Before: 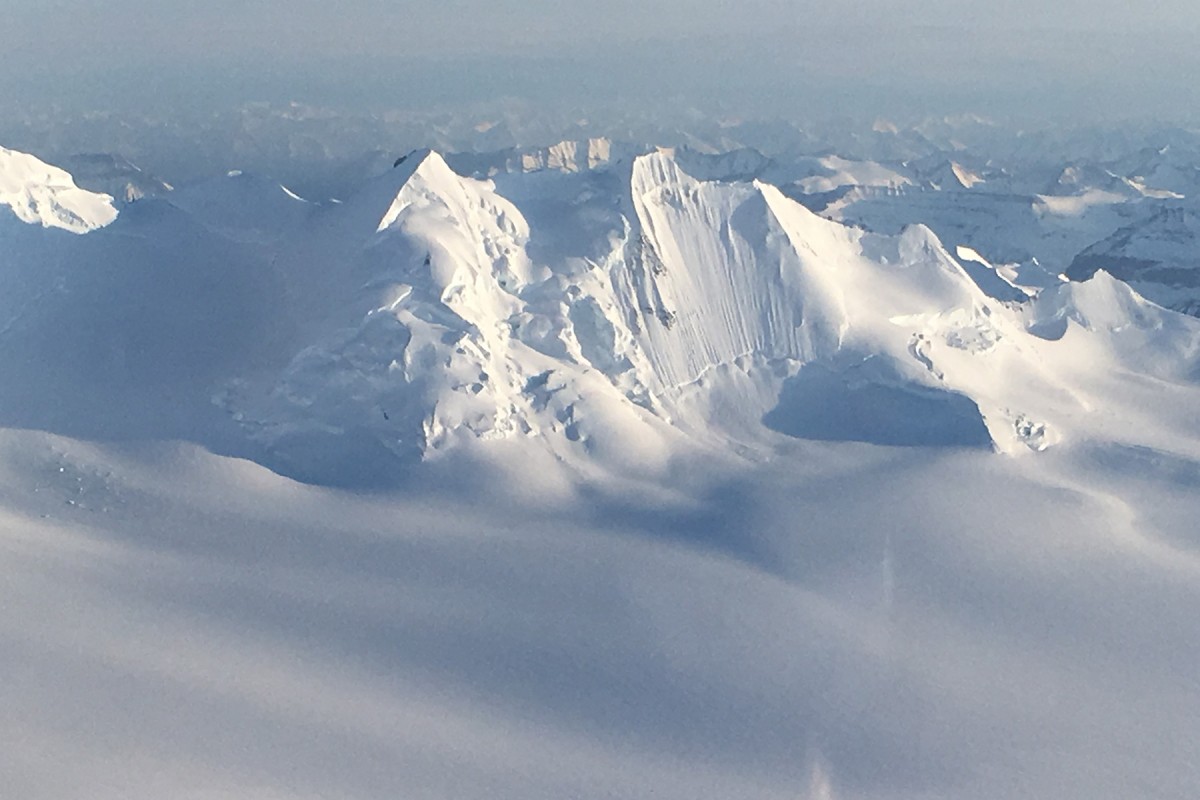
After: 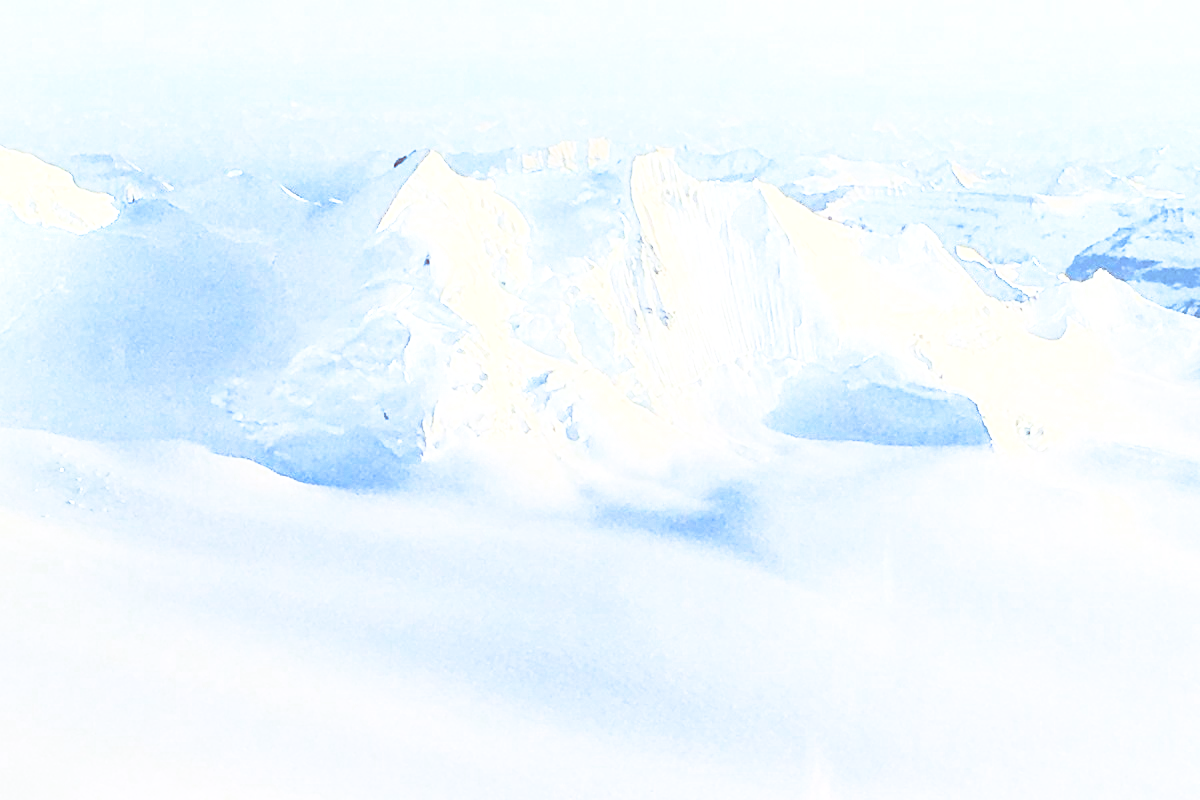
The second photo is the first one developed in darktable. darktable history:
tone curve: curves: ch0 [(0, 0) (0.003, 0.002) (0.011, 0.009) (0.025, 0.021) (0.044, 0.037) (0.069, 0.058) (0.1, 0.084) (0.136, 0.114) (0.177, 0.149) (0.224, 0.188) (0.277, 0.232) (0.335, 0.281) (0.399, 0.341) (0.468, 0.416) (0.543, 0.496) (0.623, 0.574) (0.709, 0.659) (0.801, 0.754) (0.898, 0.876) (1, 1)], preserve colors none
split-toning: on, module defaults
exposure: black level correction 0, exposure 0.7 EV, compensate exposure bias true, compensate highlight preservation false
rgb curve: curves: ch0 [(0, 0) (0.21, 0.15) (0.24, 0.21) (0.5, 0.75) (0.75, 0.96) (0.89, 0.99) (1, 1)]; ch1 [(0, 0.02) (0.21, 0.13) (0.25, 0.2) (0.5, 0.67) (0.75, 0.9) (0.89, 0.97) (1, 1)]; ch2 [(0, 0.02) (0.21, 0.13) (0.25, 0.2) (0.5, 0.67) (0.75, 0.9) (0.89, 0.97) (1, 1)], compensate middle gray true
